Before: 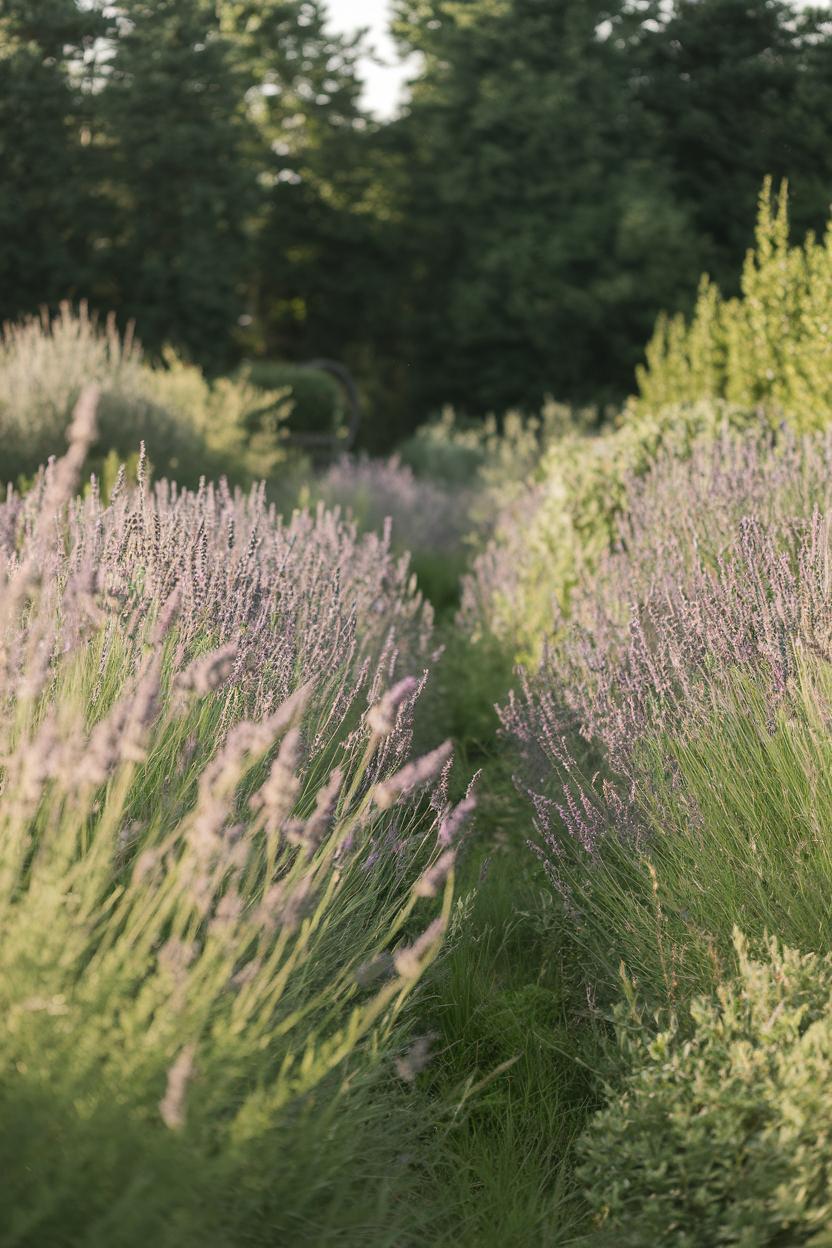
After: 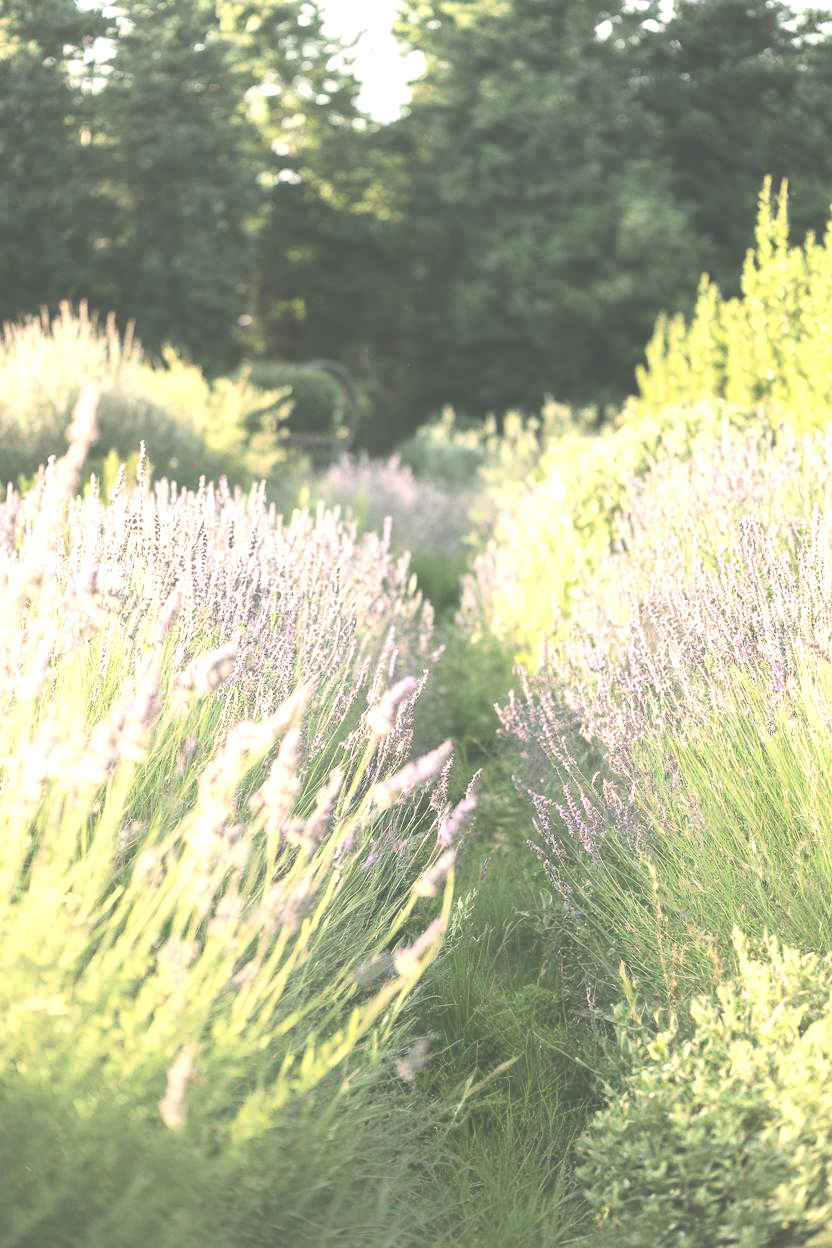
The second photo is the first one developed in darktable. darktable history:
contrast brightness saturation: contrast 0.15, brightness 0.051
tone equalizer: edges refinement/feathering 500, mask exposure compensation -1.57 EV, preserve details no
exposure: black level correction -0.023, exposure 1.393 EV, compensate highlight preservation false
